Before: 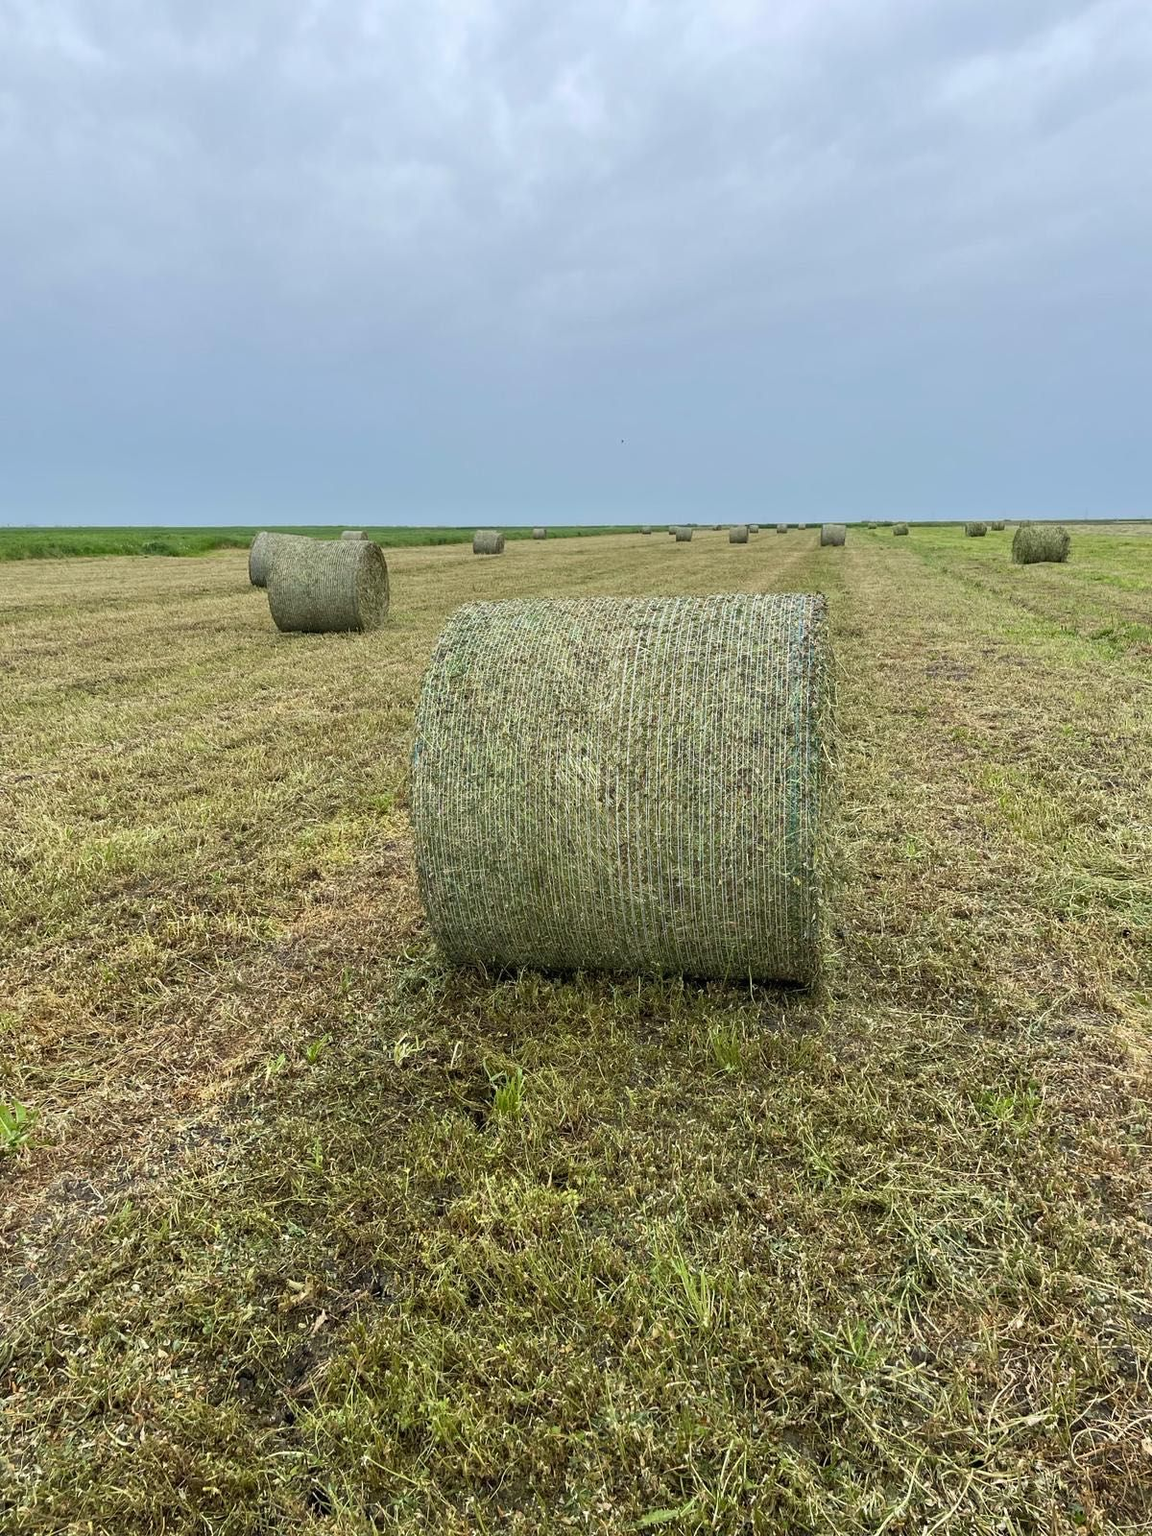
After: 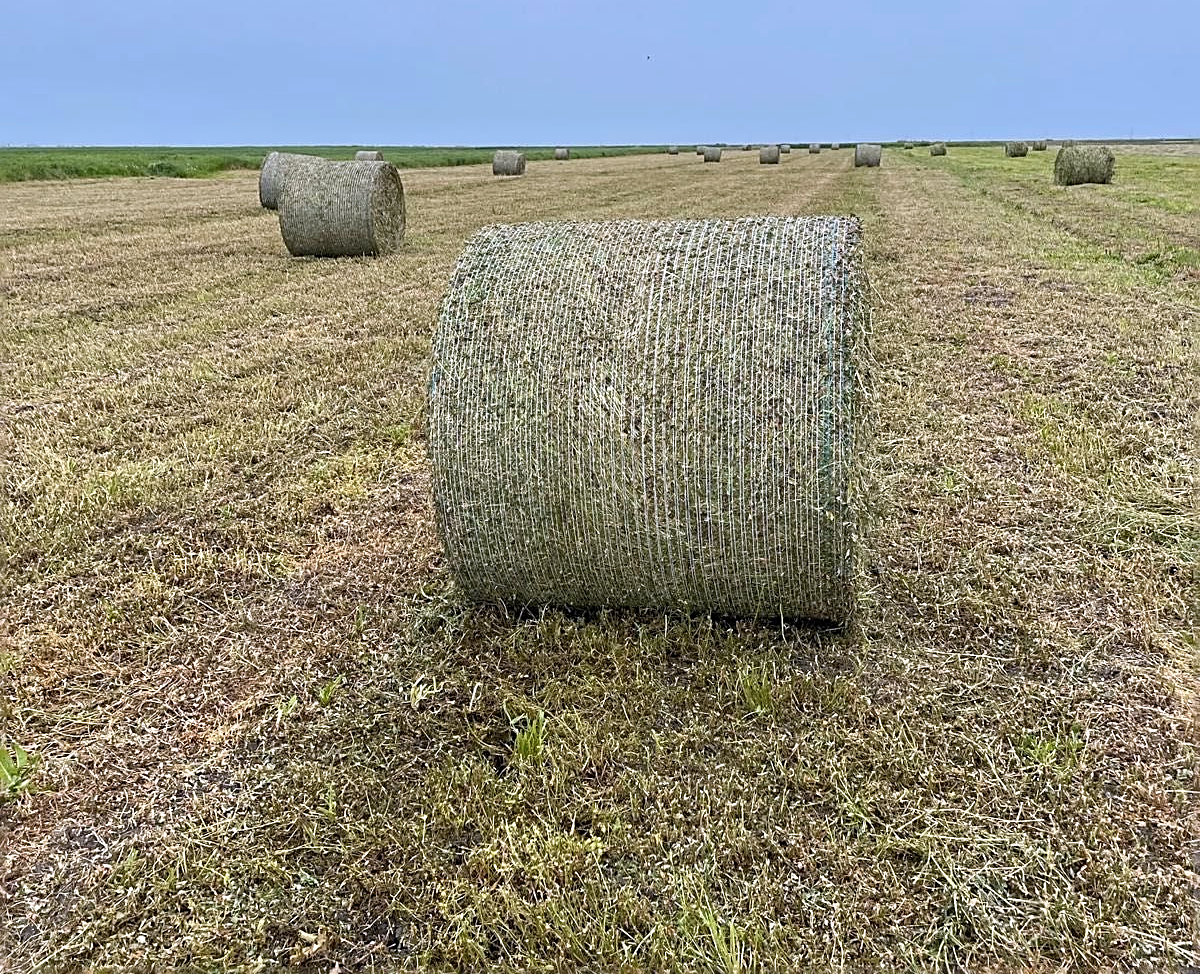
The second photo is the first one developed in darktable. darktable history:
crop and rotate: top 25.135%, bottom 13.953%
color calibration: output R [1.063, -0.012, -0.003, 0], output G [0, 1.022, 0.021, 0], output B [-0.079, 0.047, 1, 0], gray › normalize channels true, illuminant custom, x 0.367, y 0.392, temperature 4436.34 K, gamut compression 0.003
sharpen: radius 2.557, amount 0.65
